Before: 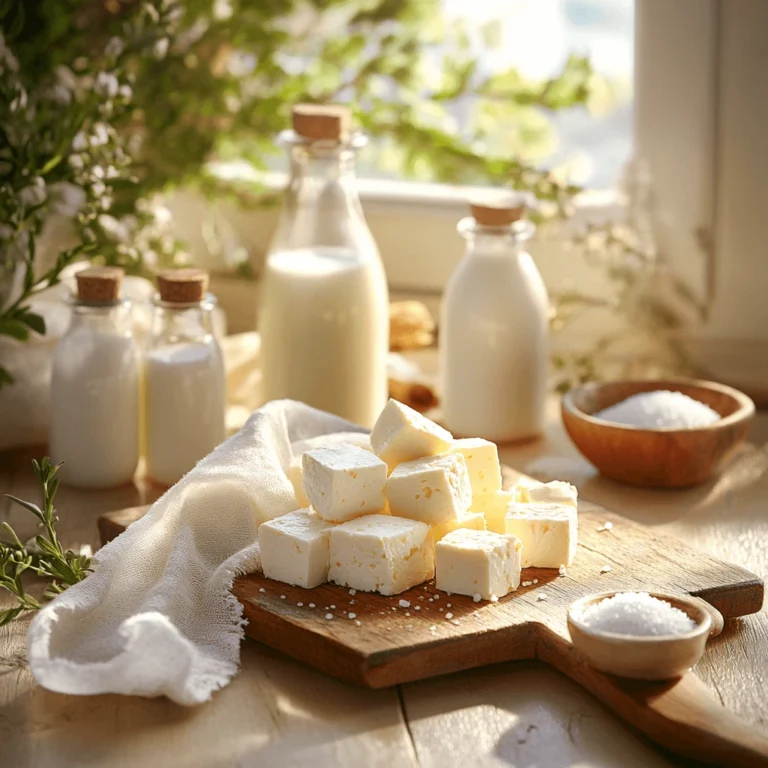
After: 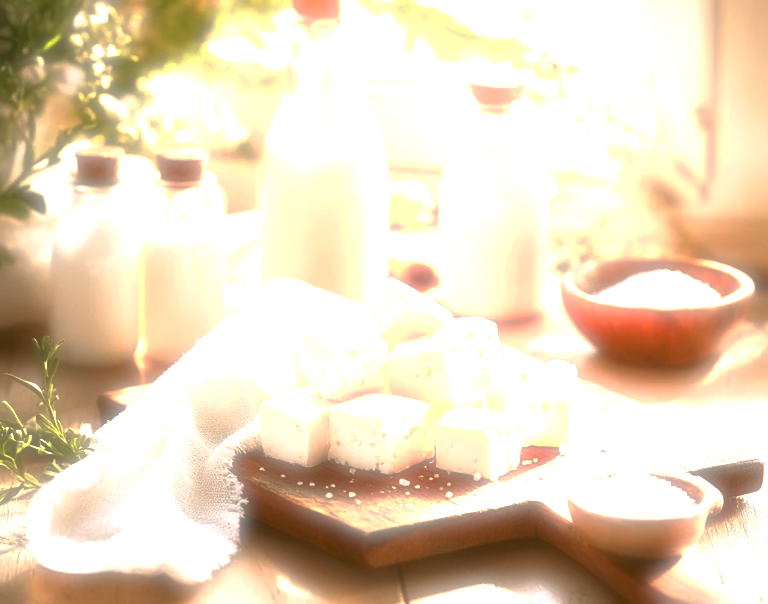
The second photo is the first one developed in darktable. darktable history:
base curve: curves: ch0 [(0, 0) (0.595, 0.418) (1, 1)], preserve colors none
soften: on, module defaults
crop and rotate: top 15.774%, bottom 5.506%
exposure: black level correction 0, exposure 1.975 EV, compensate exposure bias true, compensate highlight preservation false
